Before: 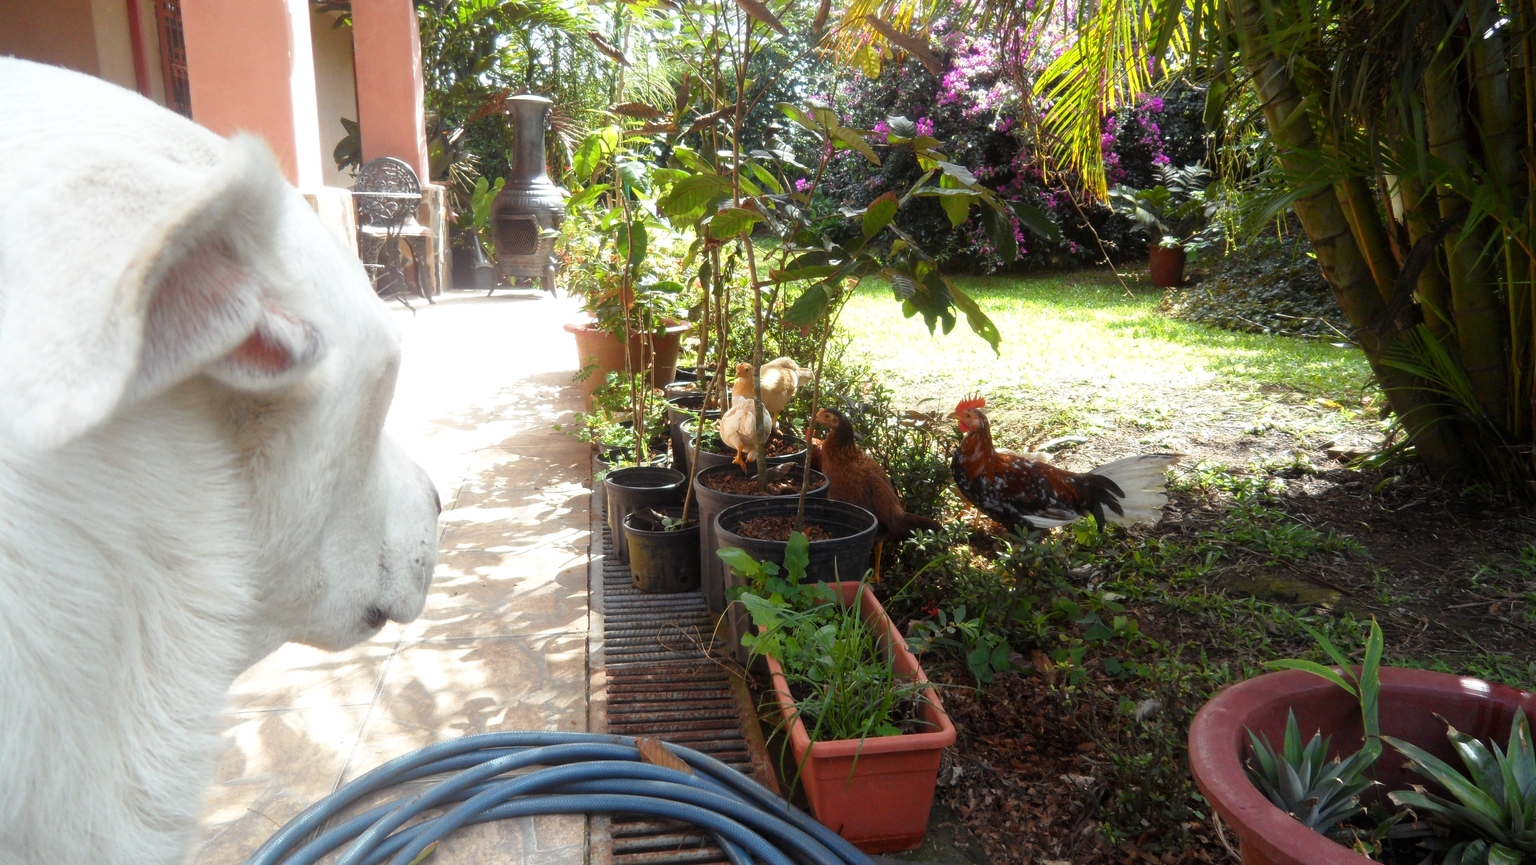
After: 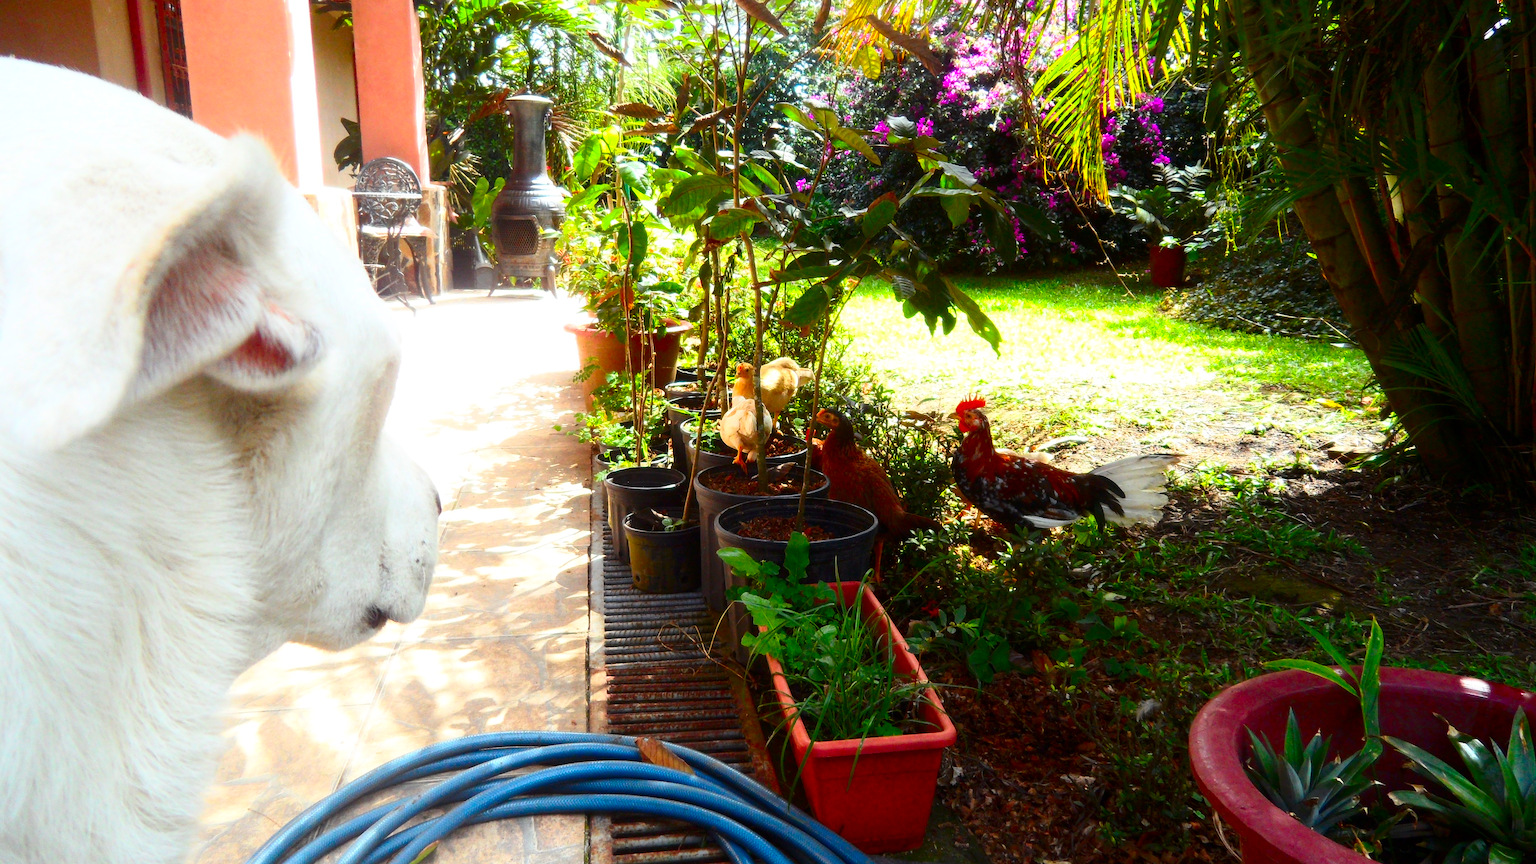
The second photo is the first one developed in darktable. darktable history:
color correction: saturation 1.8
contrast brightness saturation: contrast 0.28
levels: levels [0, 0.498, 1]
